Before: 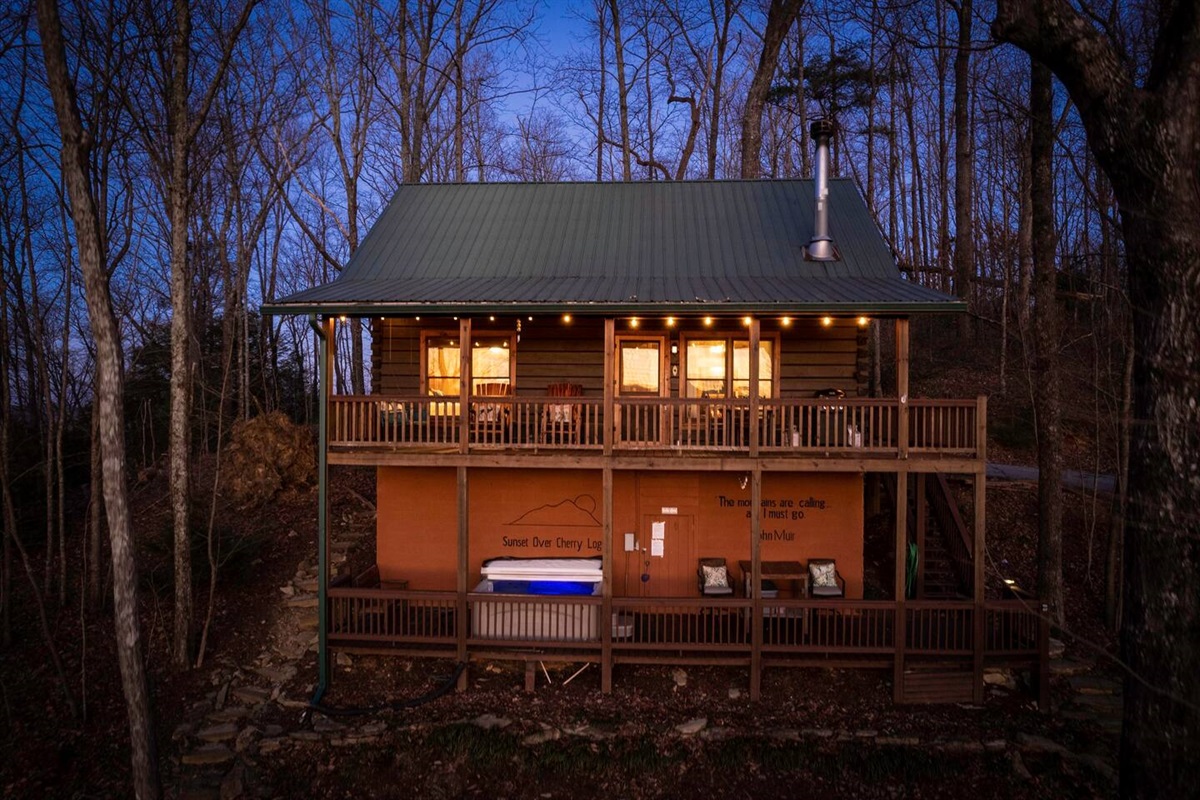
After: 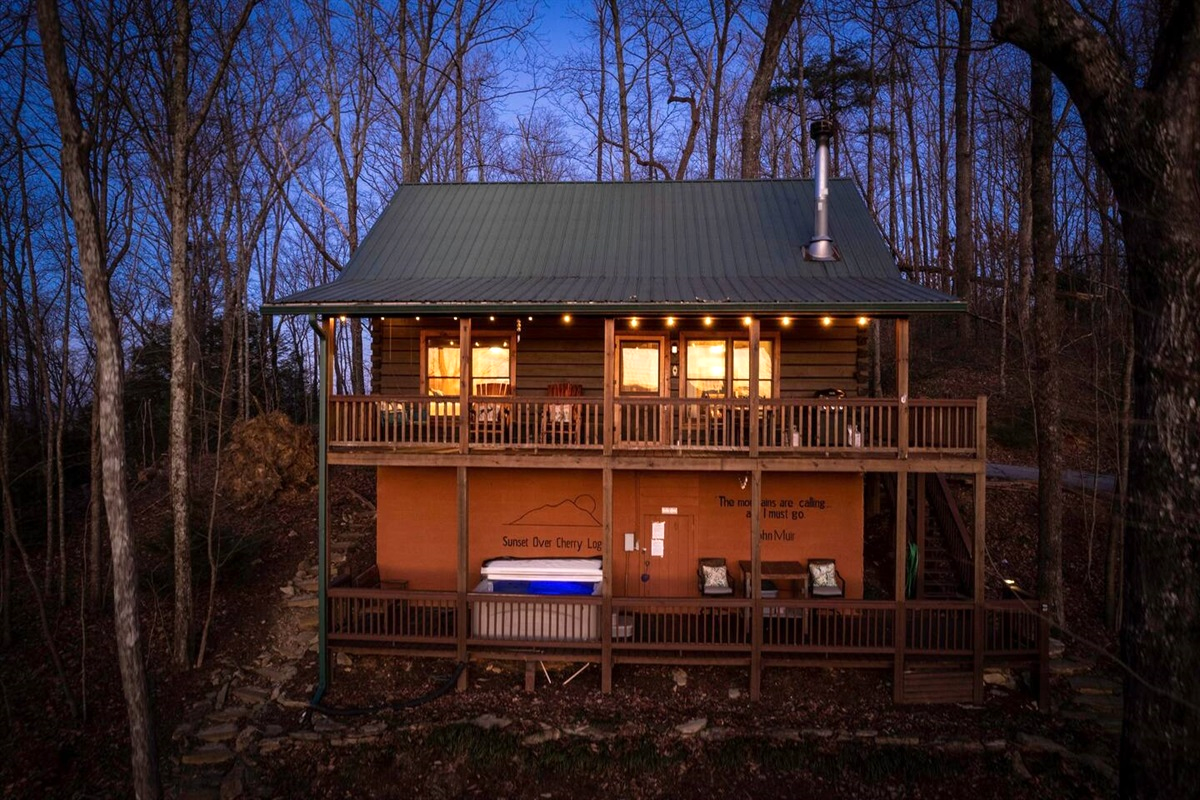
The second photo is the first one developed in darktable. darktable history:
exposure: exposure 0.226 EV, compensate highlight preservation false
